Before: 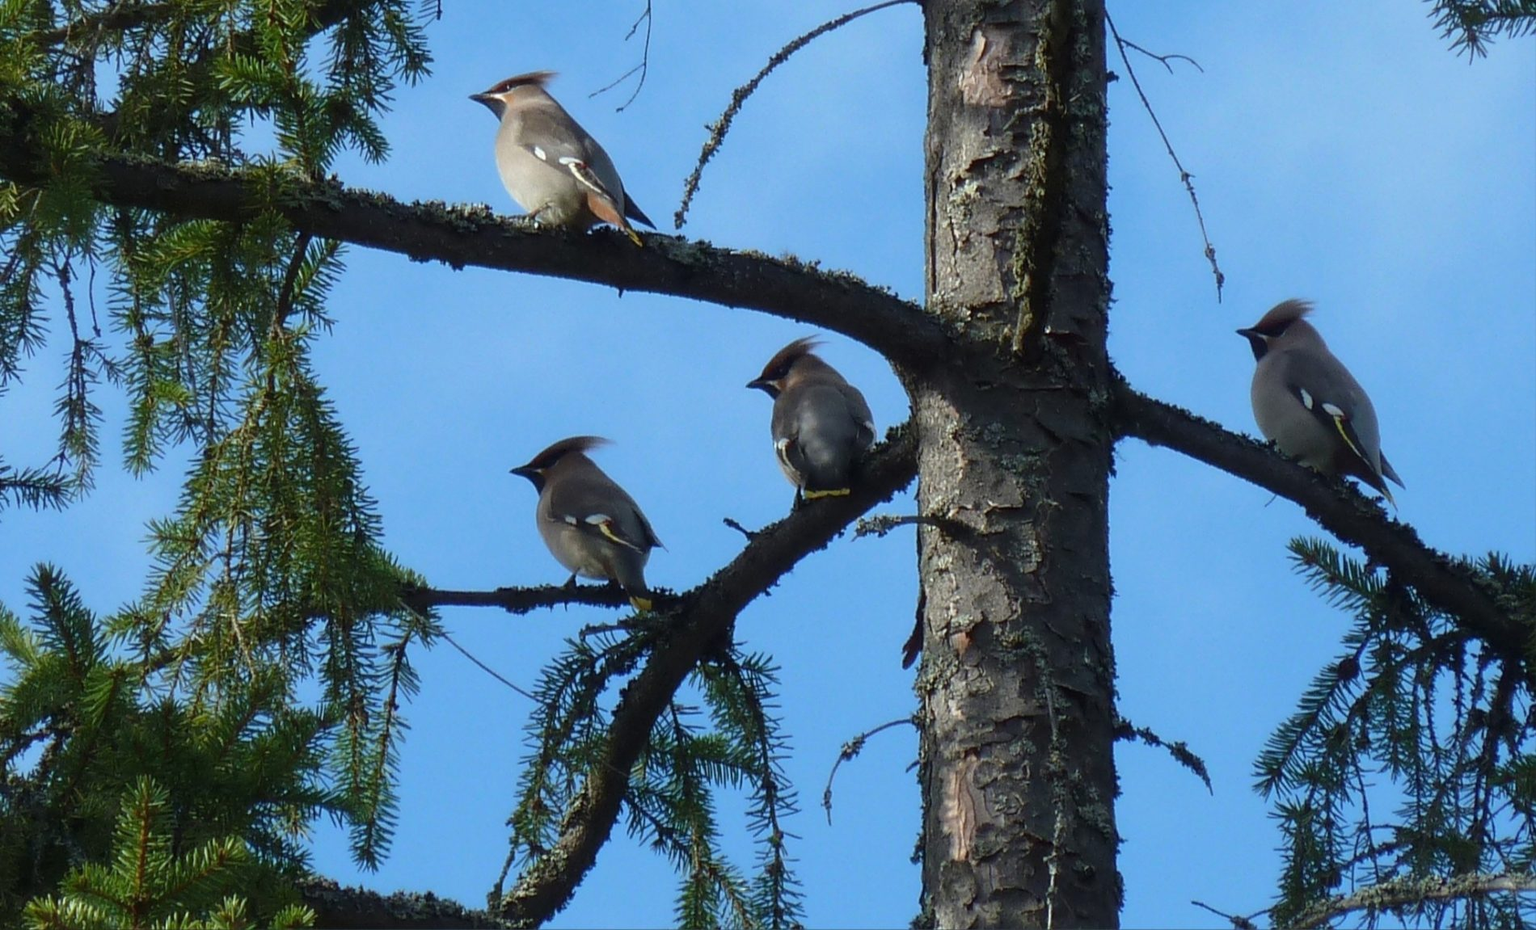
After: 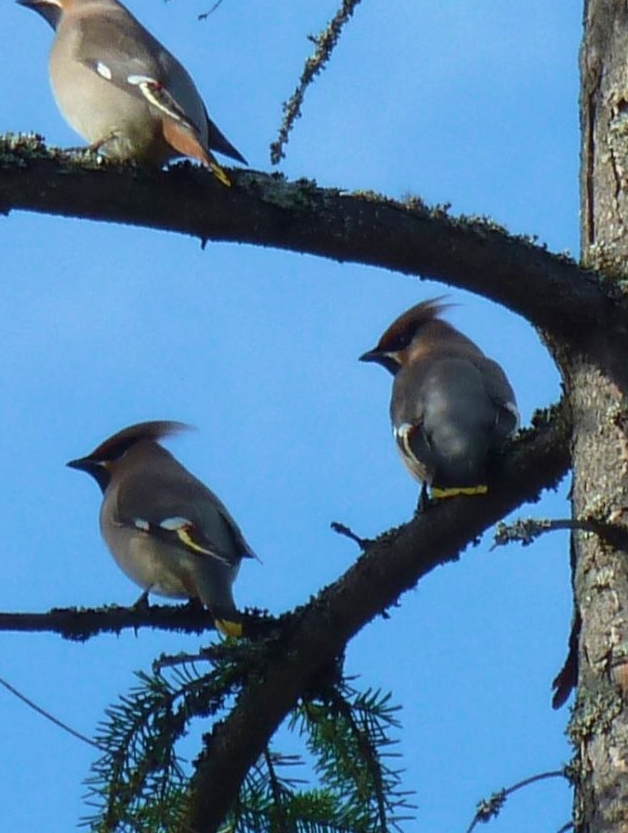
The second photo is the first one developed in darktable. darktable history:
velvia: strength 28.75%
crop and rotate: left 29.688%, top 10.378%, right 37.251%, bottom 17.237%
